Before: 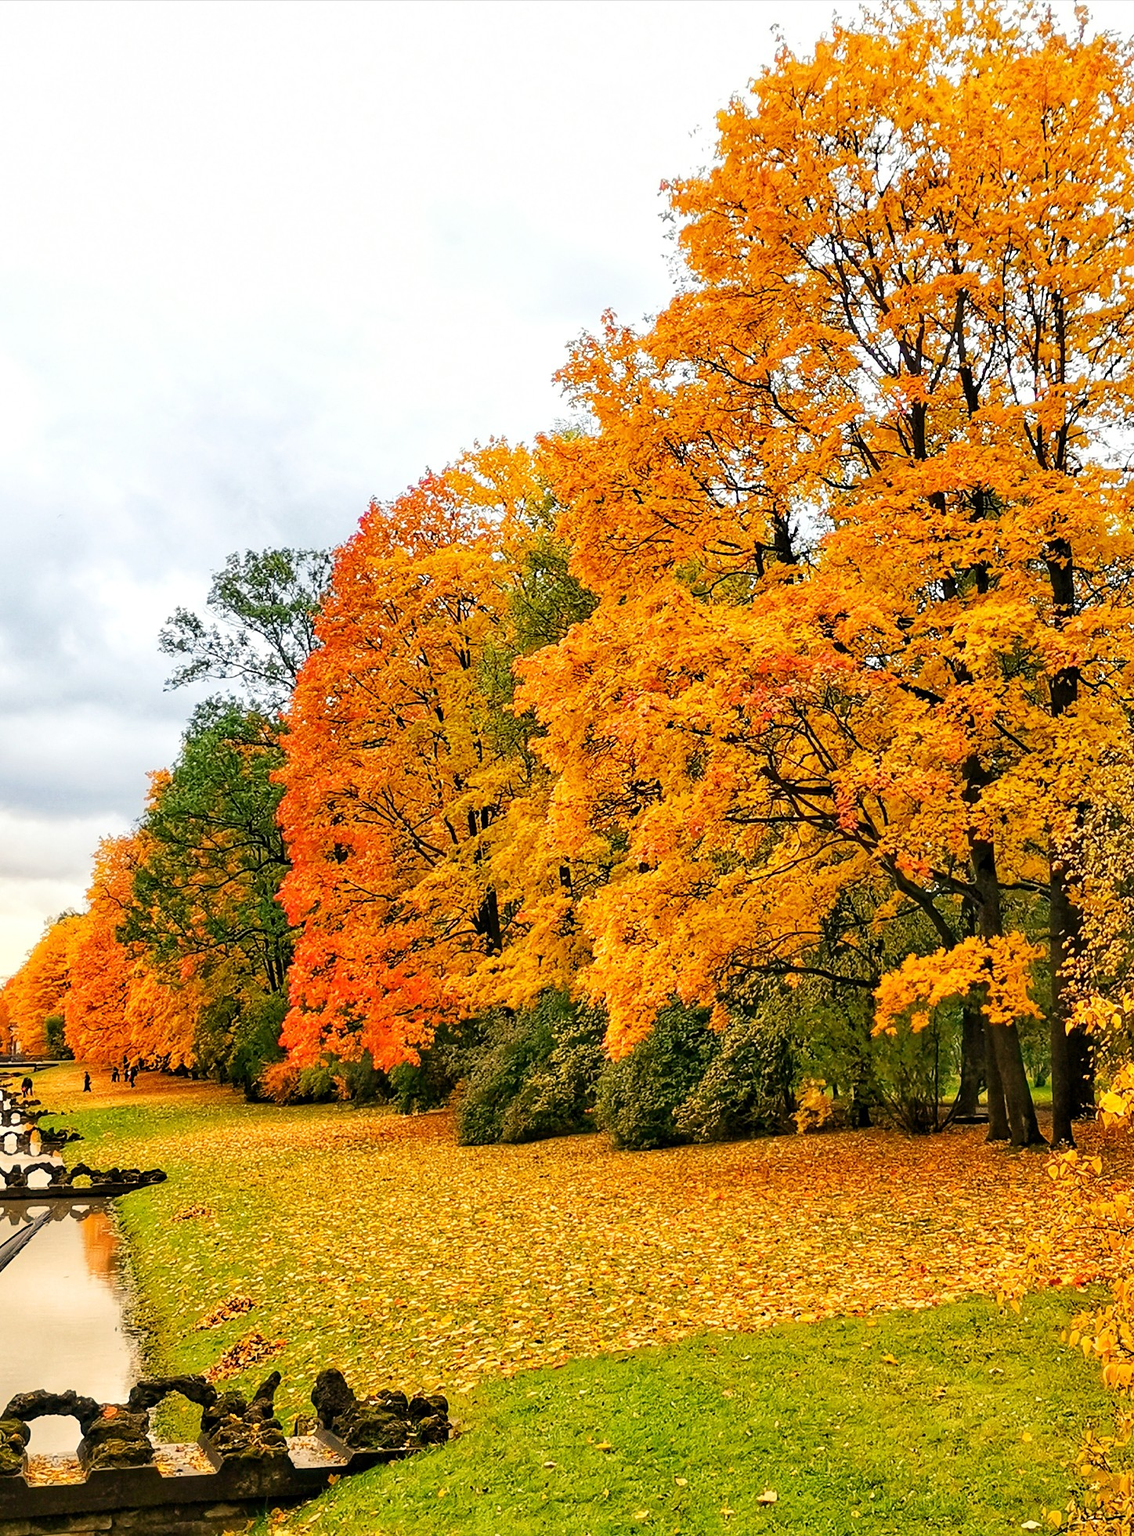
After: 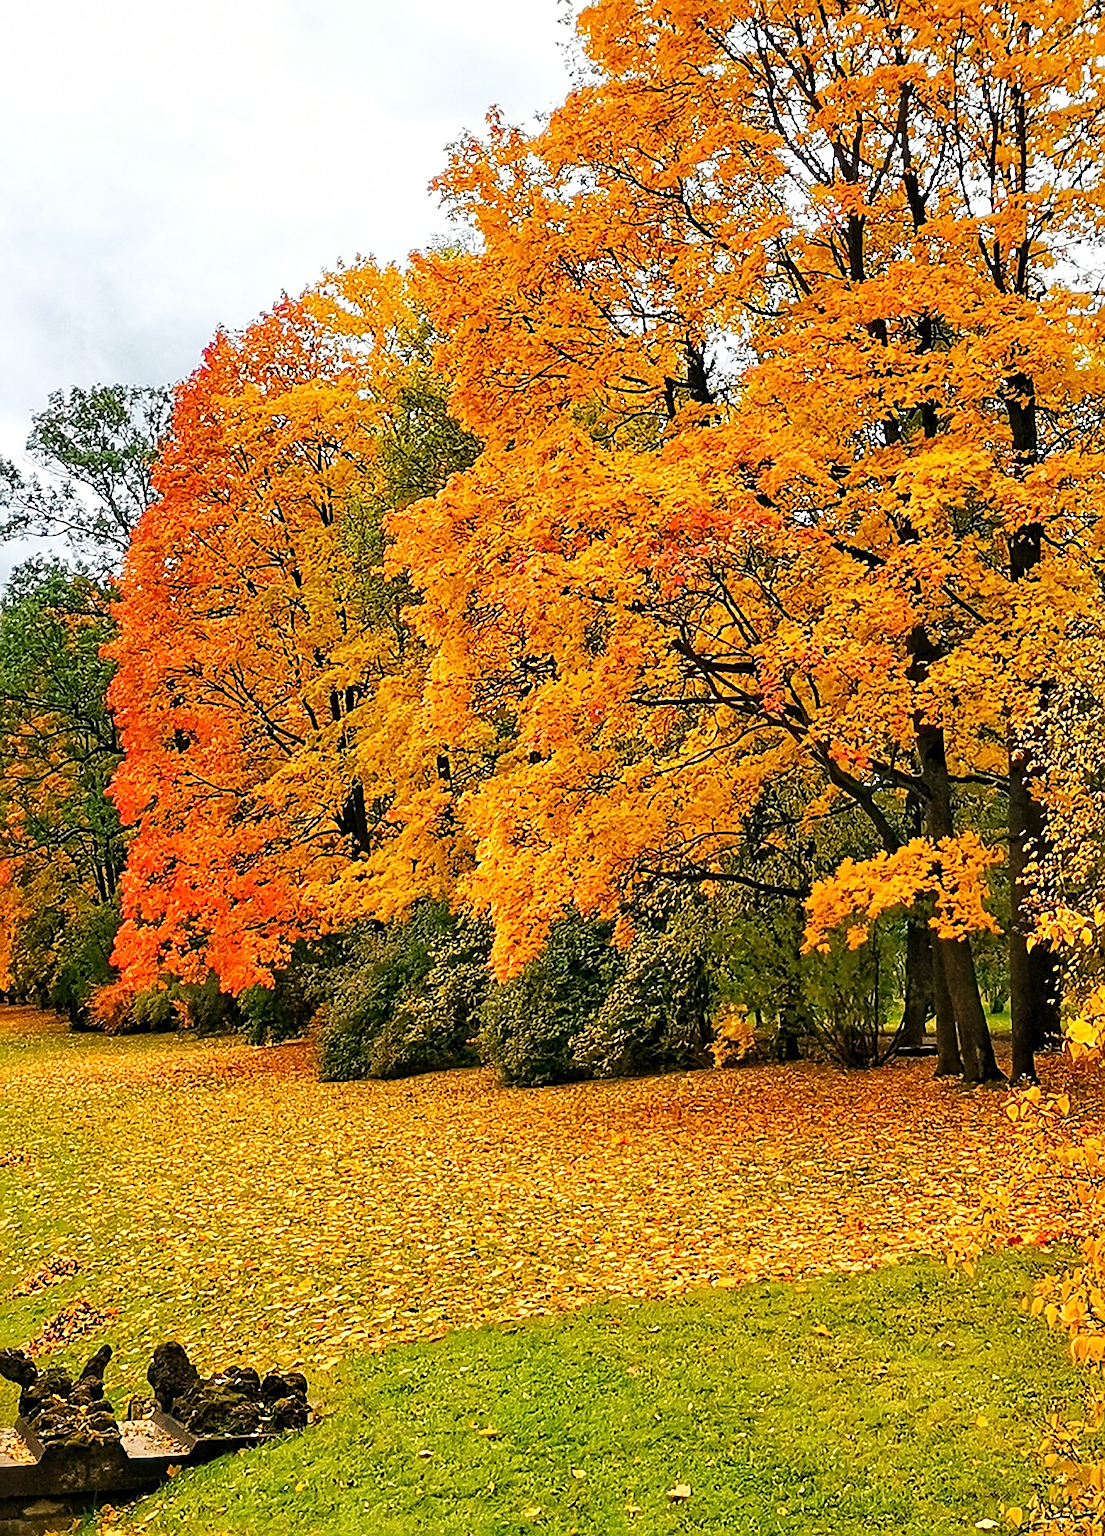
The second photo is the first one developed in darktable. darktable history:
sharpen: on, module defaults
crop: left 16.315%, top 14.246%
